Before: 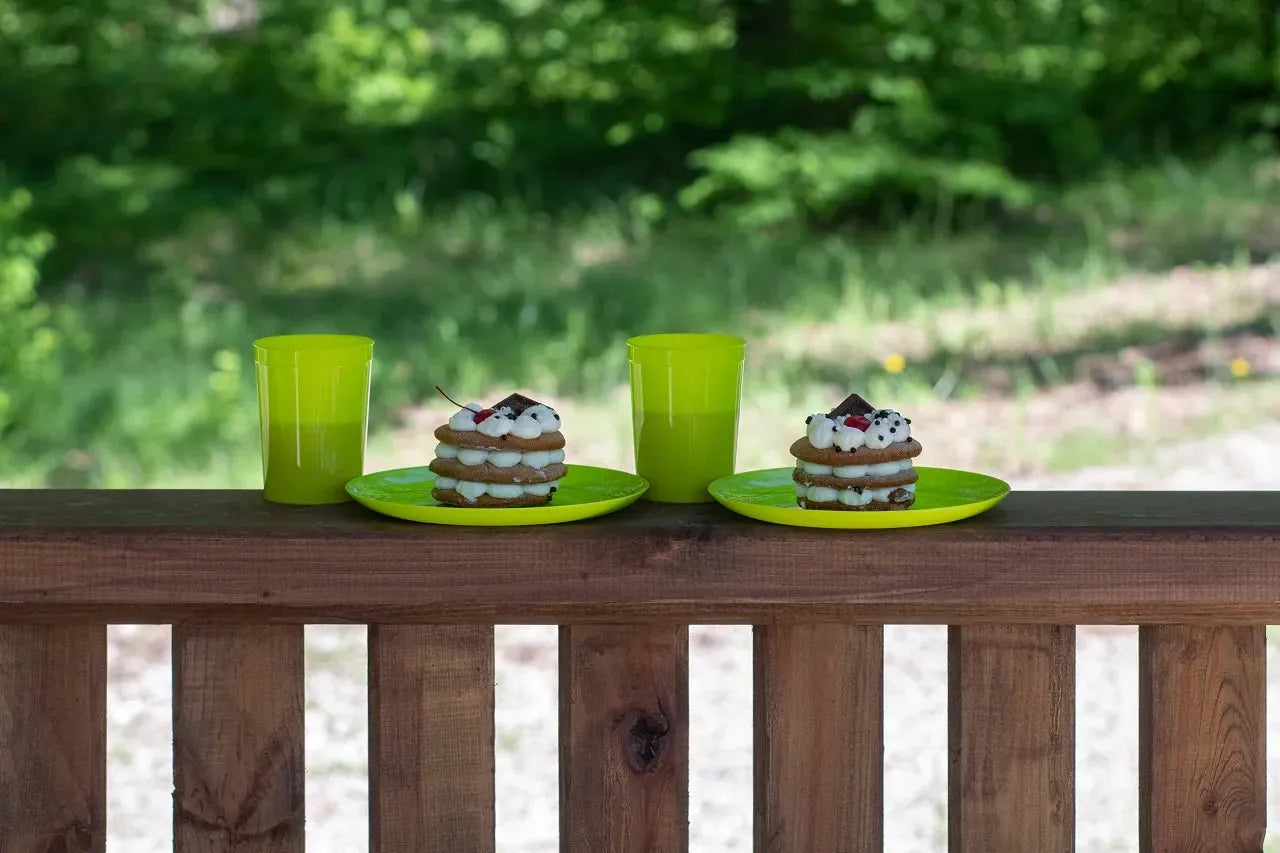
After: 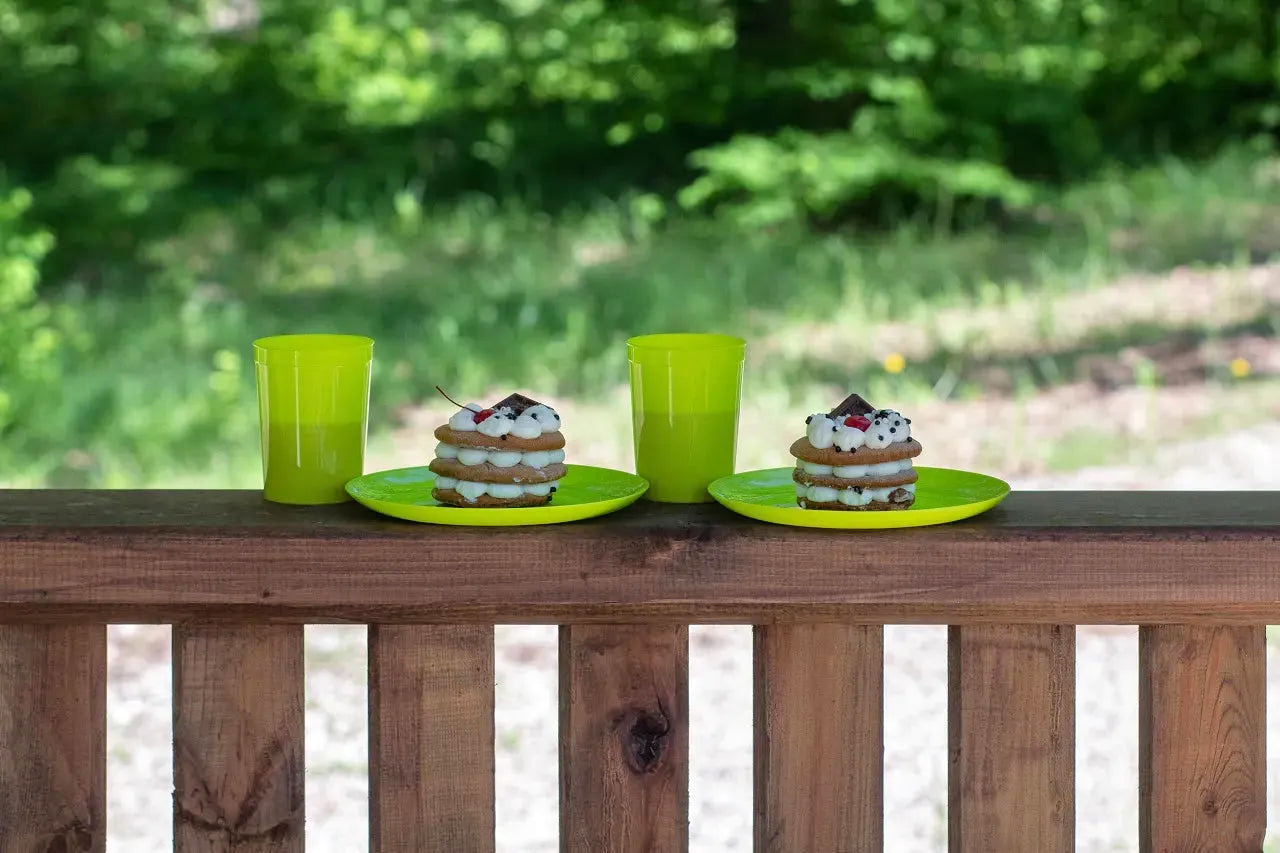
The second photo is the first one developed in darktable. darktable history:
tone equalizer: -8 EV 0.001 EV, -7 EV -0.004 EV, -6 EV 0.009 EV, -5 EV 0.032 EV, -4 EV 0.276 EV, -3 EV 0.644 EV, -2 EV 0.584 EV, -1 EV 0.187 EV, +0 EV 0.024 EV
